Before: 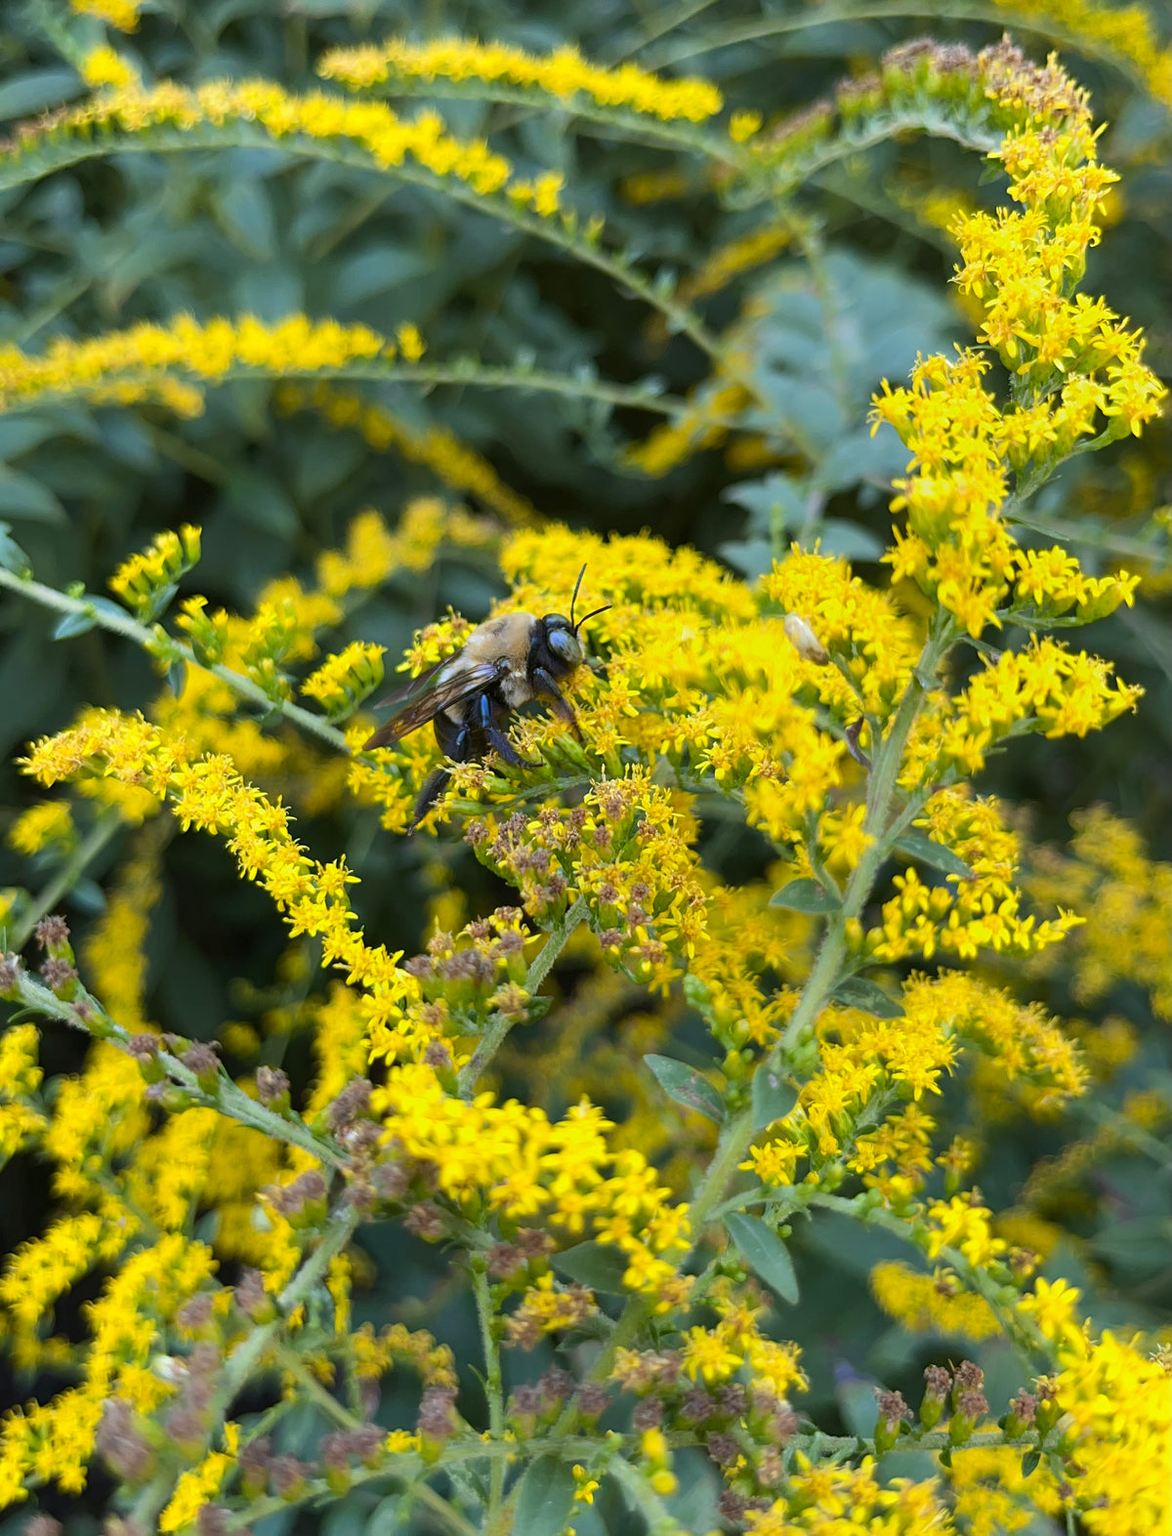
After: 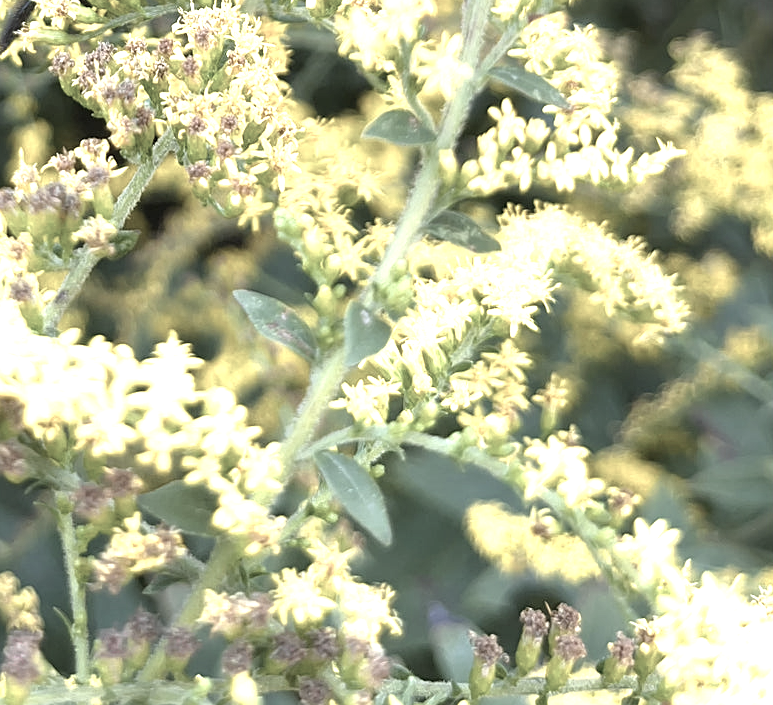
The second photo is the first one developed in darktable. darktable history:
crop and rotate: left 35.509%, top 50.238%, bottom 4.934%
sharpen: amount 0.2
color zones: curves: ch0 [(0, 0.6) (0.129, 0.585) (0.193, 0.596) (0.429, 0.5) (0.571, 0.5) (0.714, 0.5) (0.857, 0.5) (1, 0.6)]; ch1 [(0, 0.453) (0.112, 0.245) (0.213, 0.252) (0.429, 0.233) (0.571, 0.231) (0.683, 0.242) (0.857, 0.296) (1, 0.453)]
tone equalizer: -8 EV -1.84 EV, -7 EV -1.16 EV, -6 EV -1.62 EV, smoothing diameter 25%, edges refinement/feathering 10, preserve details guided filter
exposure: exposure 1 EV, compensate highlight preservation false
